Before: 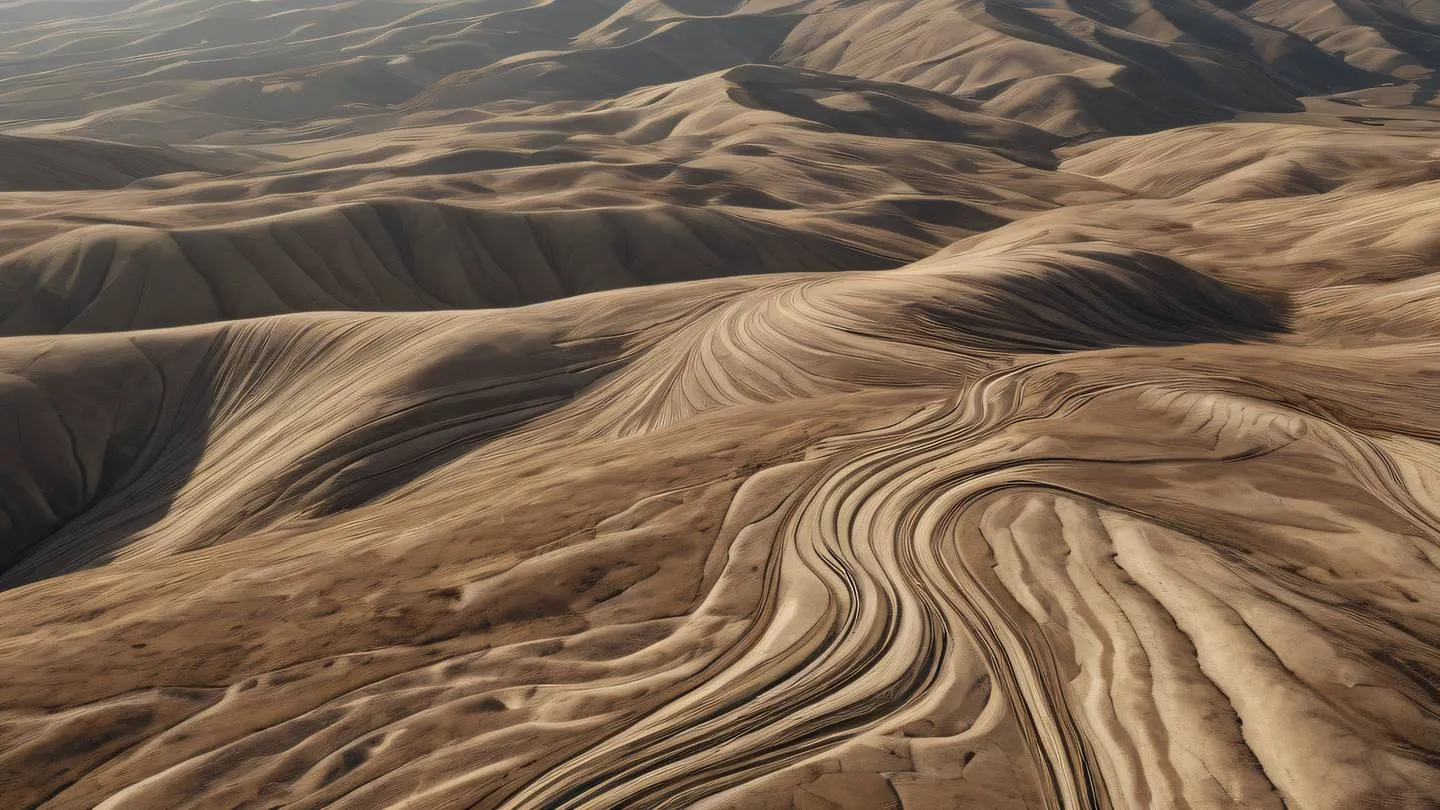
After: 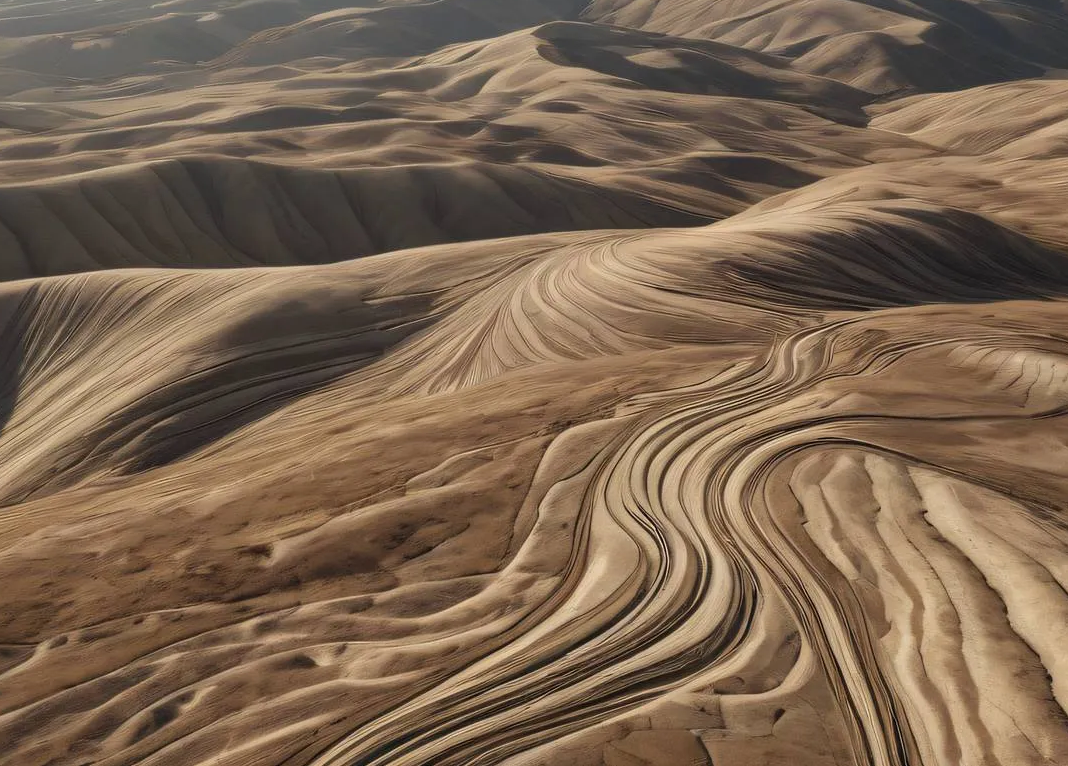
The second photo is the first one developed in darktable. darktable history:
crop and rotate: left 13.21%, top 5.359%, right 12.567%
